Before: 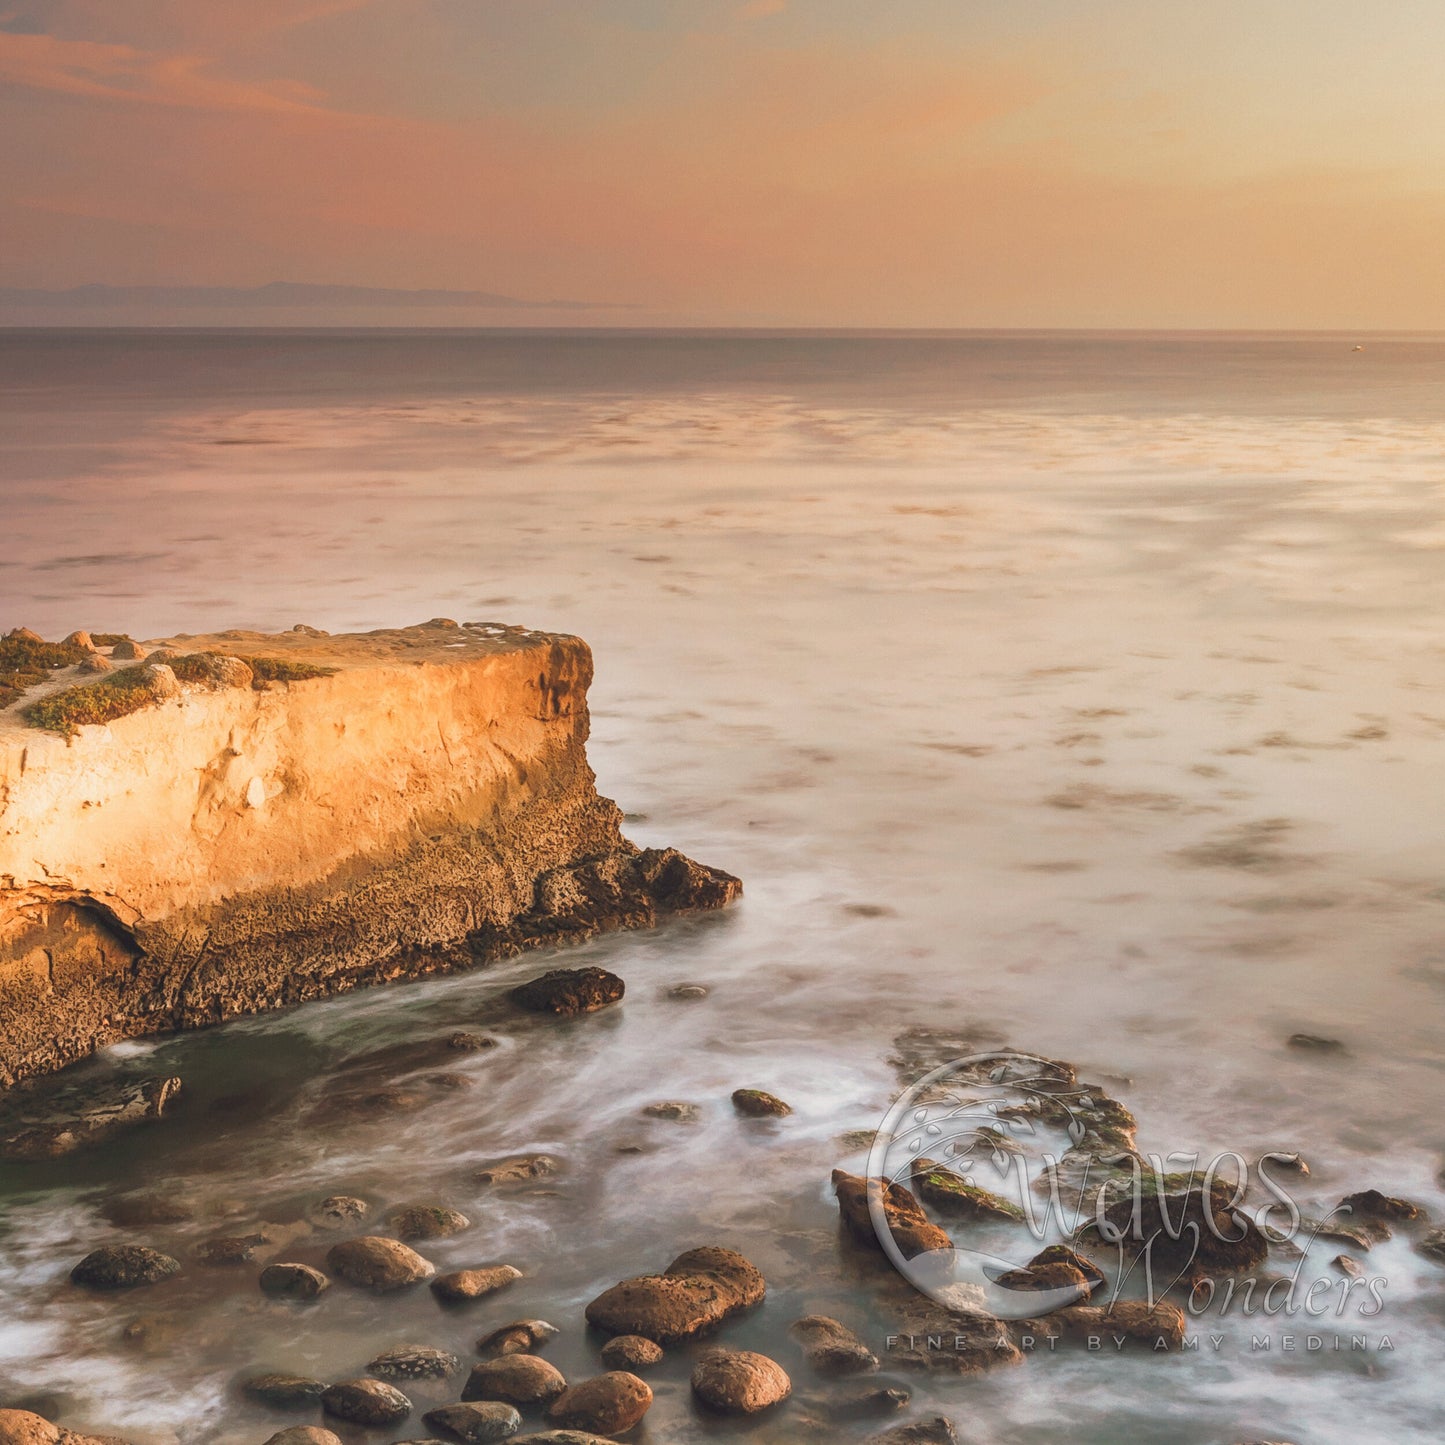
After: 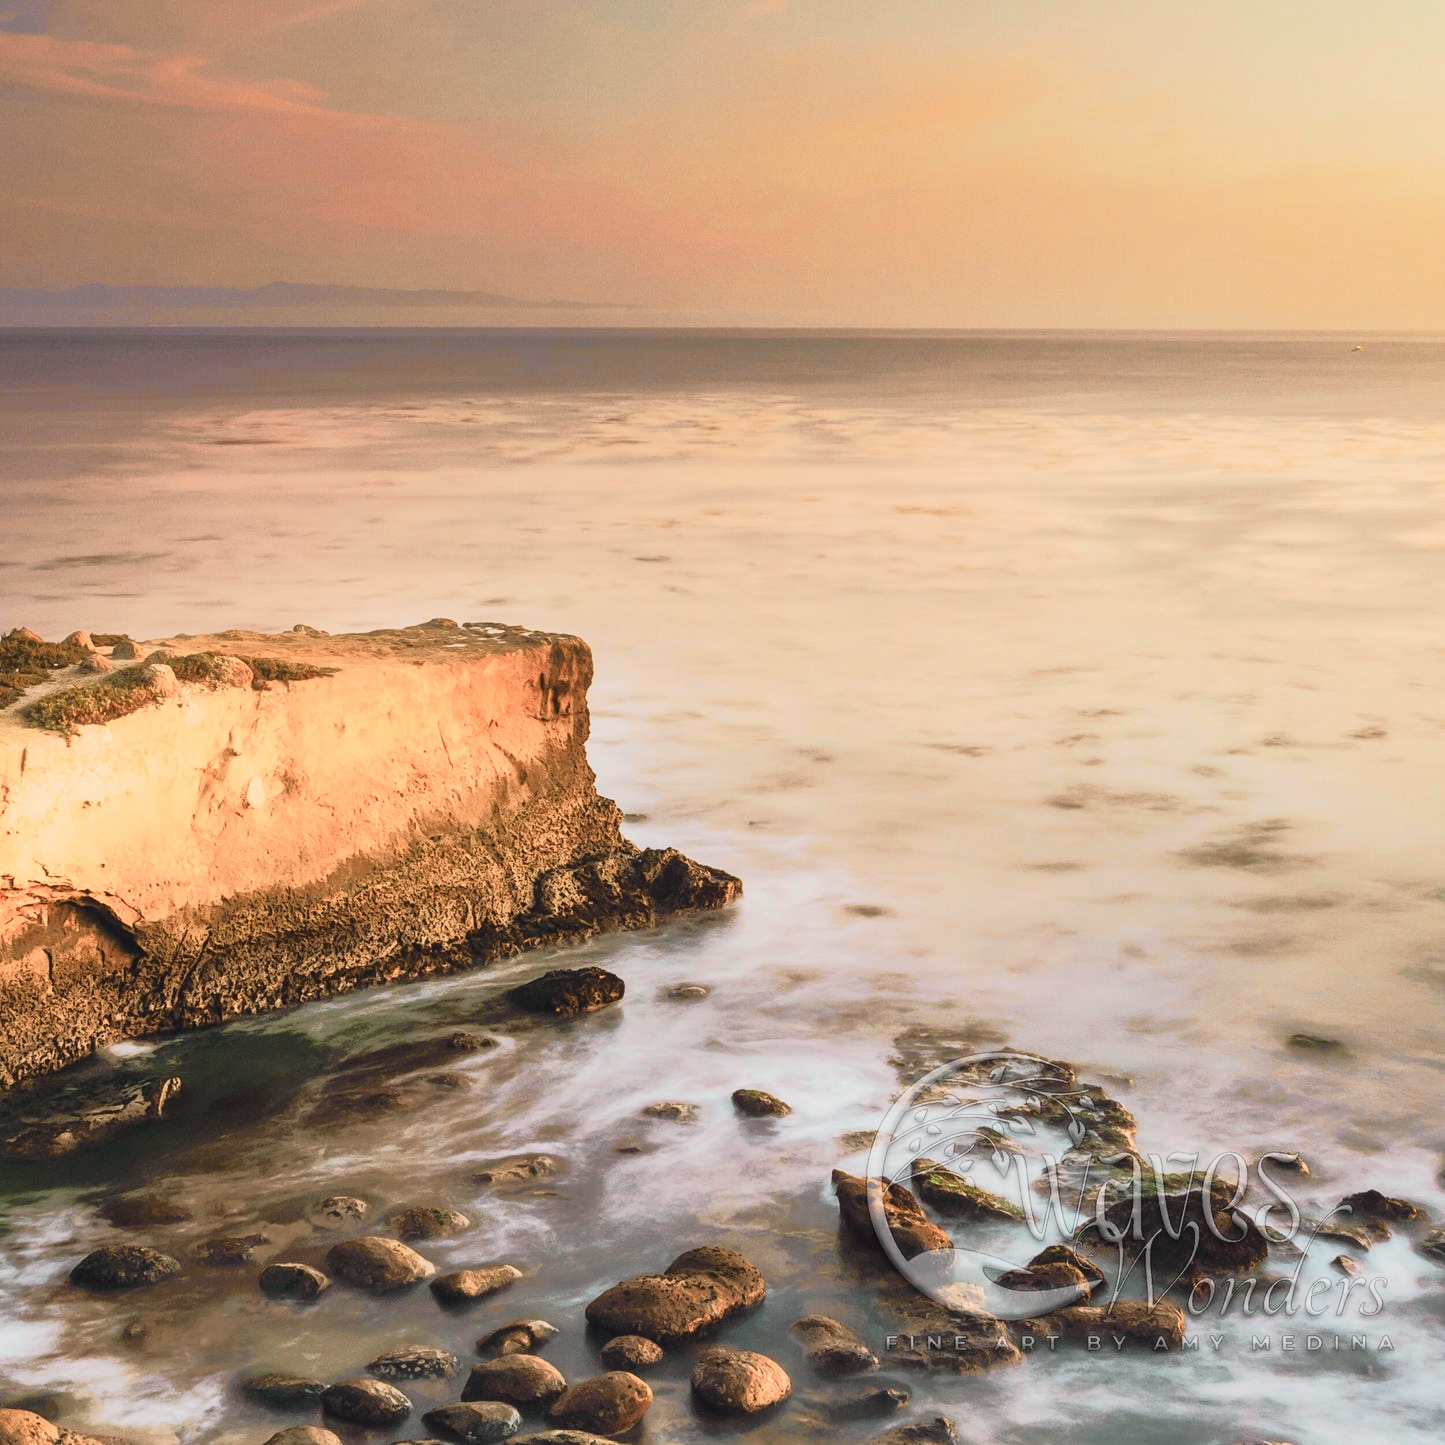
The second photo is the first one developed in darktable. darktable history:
tone curve: curves: ch0 [(0, 0.008) (0.081, 0.044) (0.177, 0.123) (0.283, 0.253) (0.416, 0.449) (0.495, 0.524) (0.661, 0.756) (0.796, 0.859) (1, 0.951)]; ch1 [(0, 0) (0.161, 0.092) (0.35, 0.33) (0.392, 0.392) (0.427, 0.426) (0.479, 0.472) (0.505, 0.5) (0.521, 0.524) (0.567, 0.564) (0.583, 0.588) (0.625, 0.627) (0.678, 0.733) (1, 1)]; ch2 [(0, 0) (0.346, 0.362) (0.404, 0.427) (0.502, 0.499) (0.531, 0.523) (0.544, 0.561) (0.58, 0.59) (0.629, 0.642) (0.717, 0.678) (1, 1)], color space Lab, independent channels, preserve colors none
